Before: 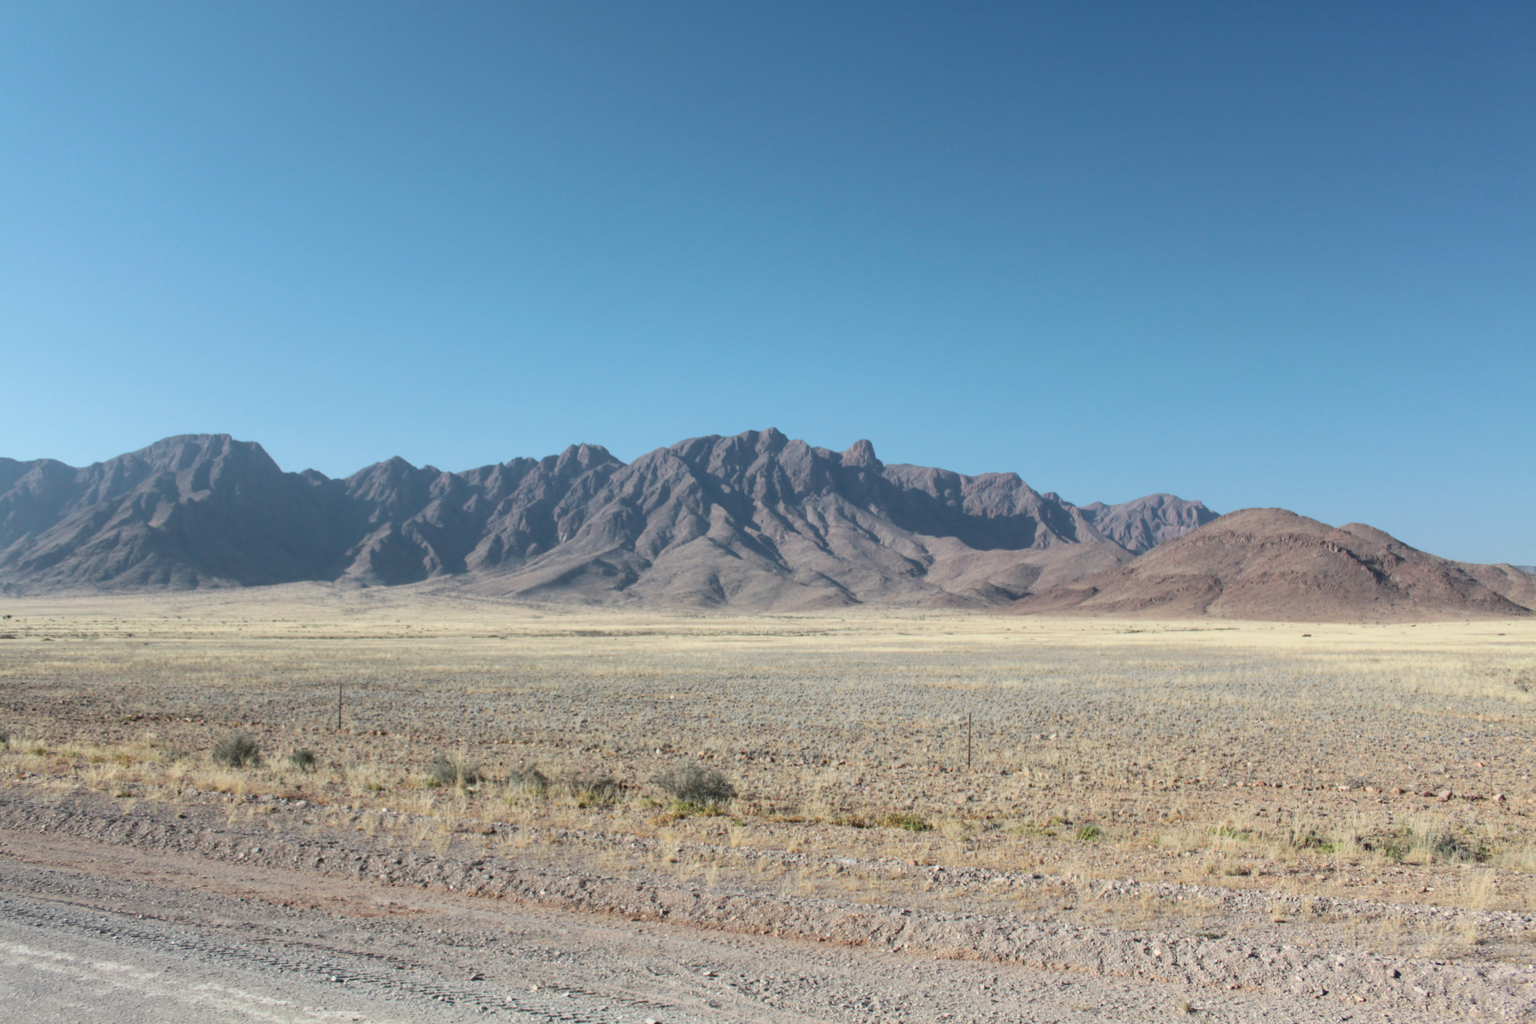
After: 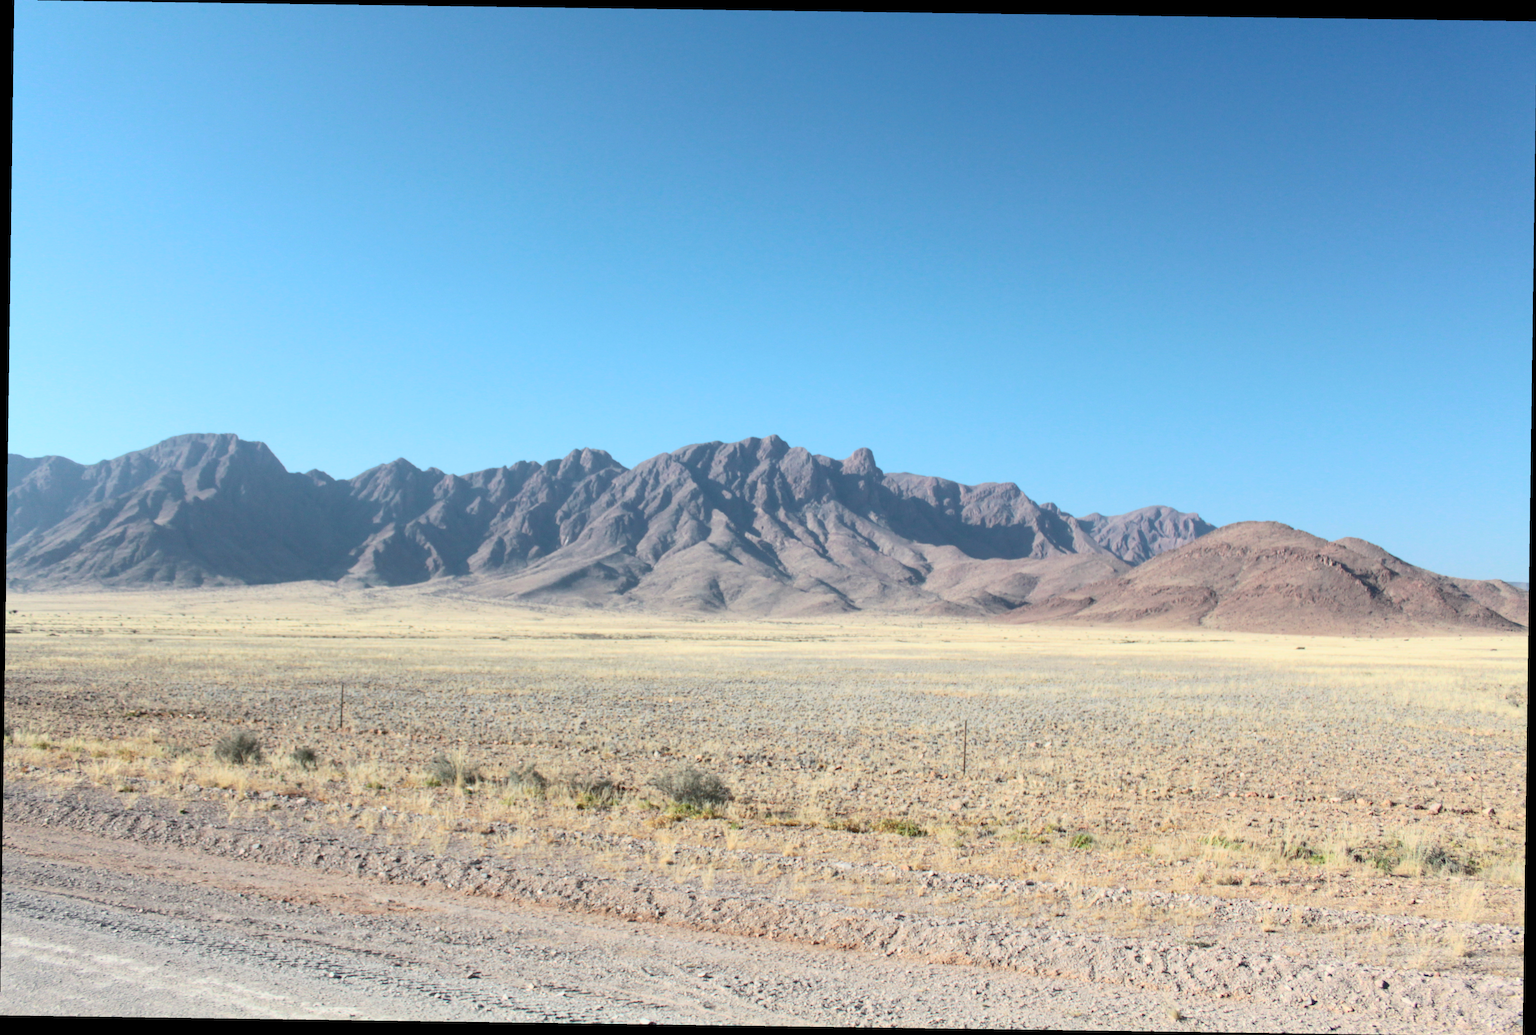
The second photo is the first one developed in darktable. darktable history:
contrast brightness saturation: contrast 0.2, brightness 0.16, saturation 0.22
rotate and perspective: rotation 0.8°, automatic cropping off
